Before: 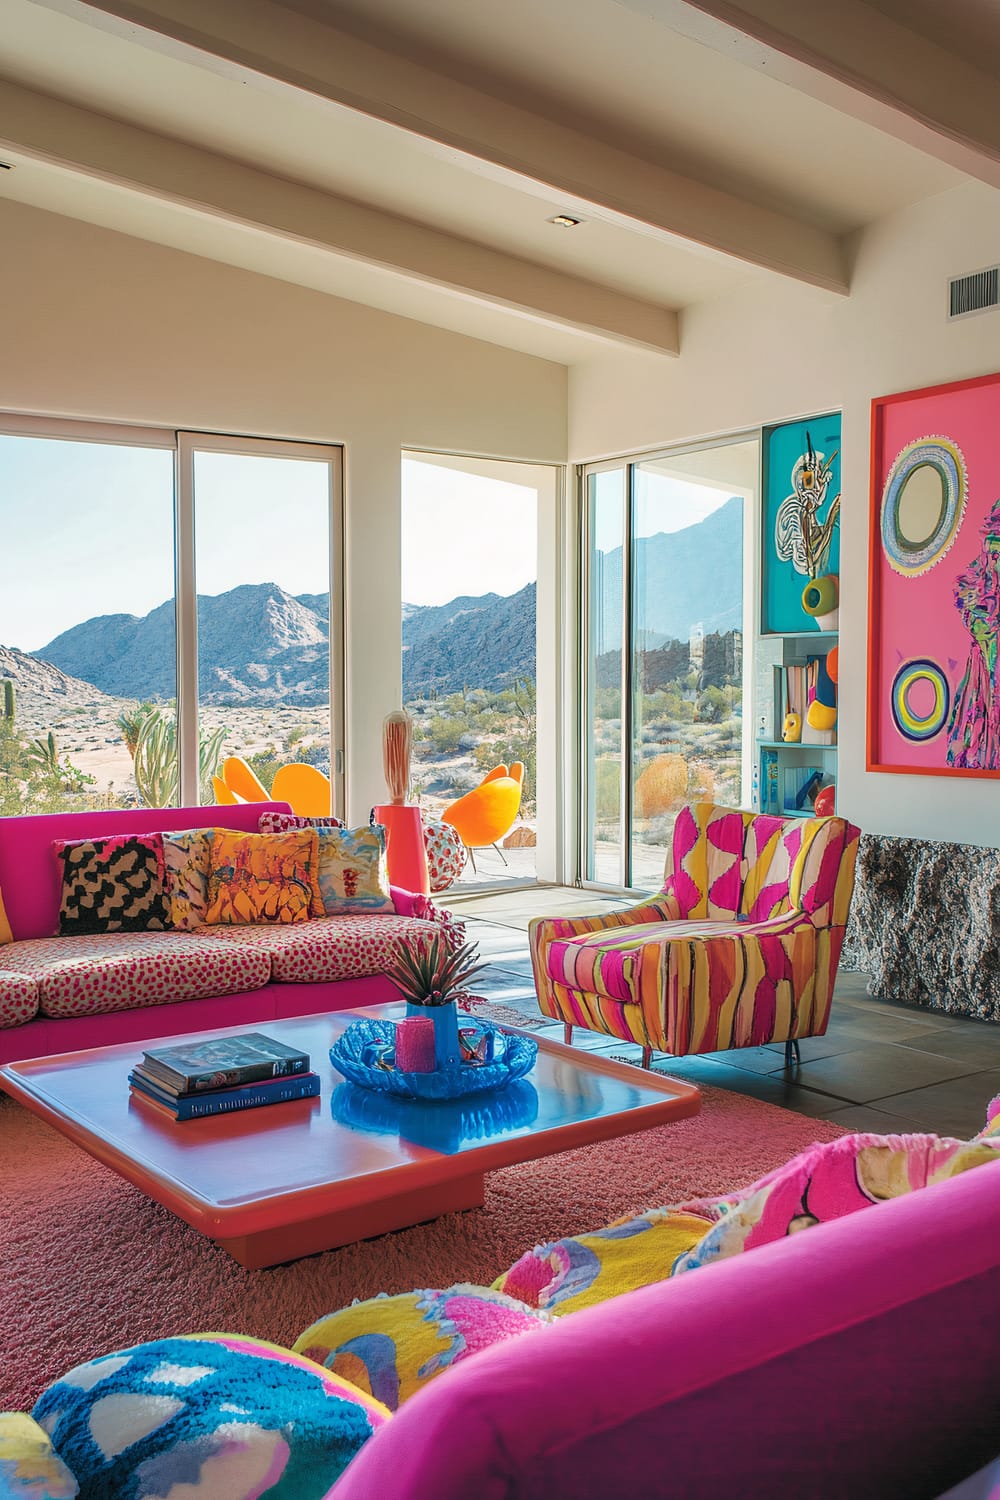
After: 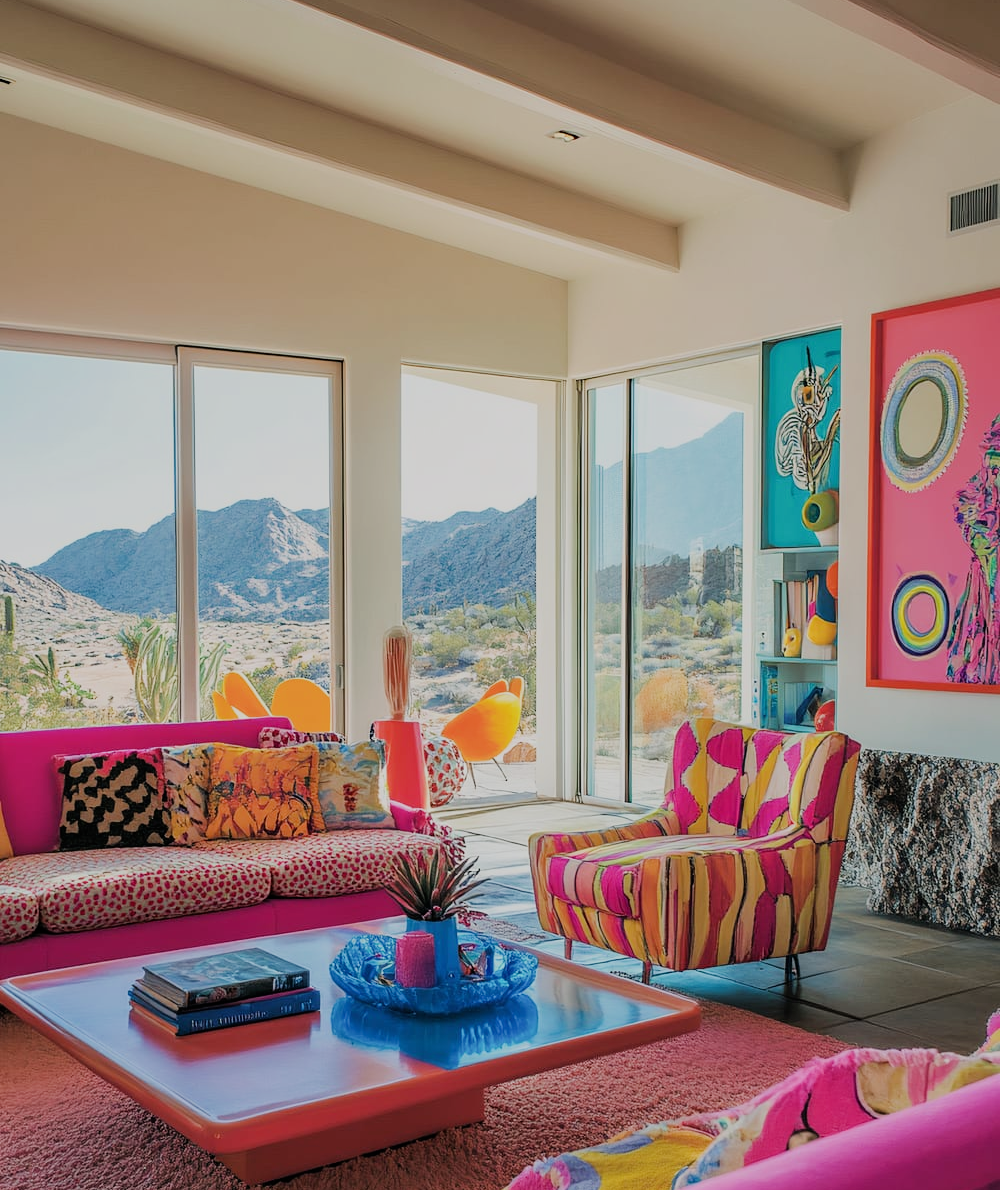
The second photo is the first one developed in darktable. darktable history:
filmic rgb: black relative exposure -8.54 EV, white relative exposure 5.52 EV, hardness 3.39, contrast 1.016
crop and rotate: top 5.667%, bottom 14.937%
